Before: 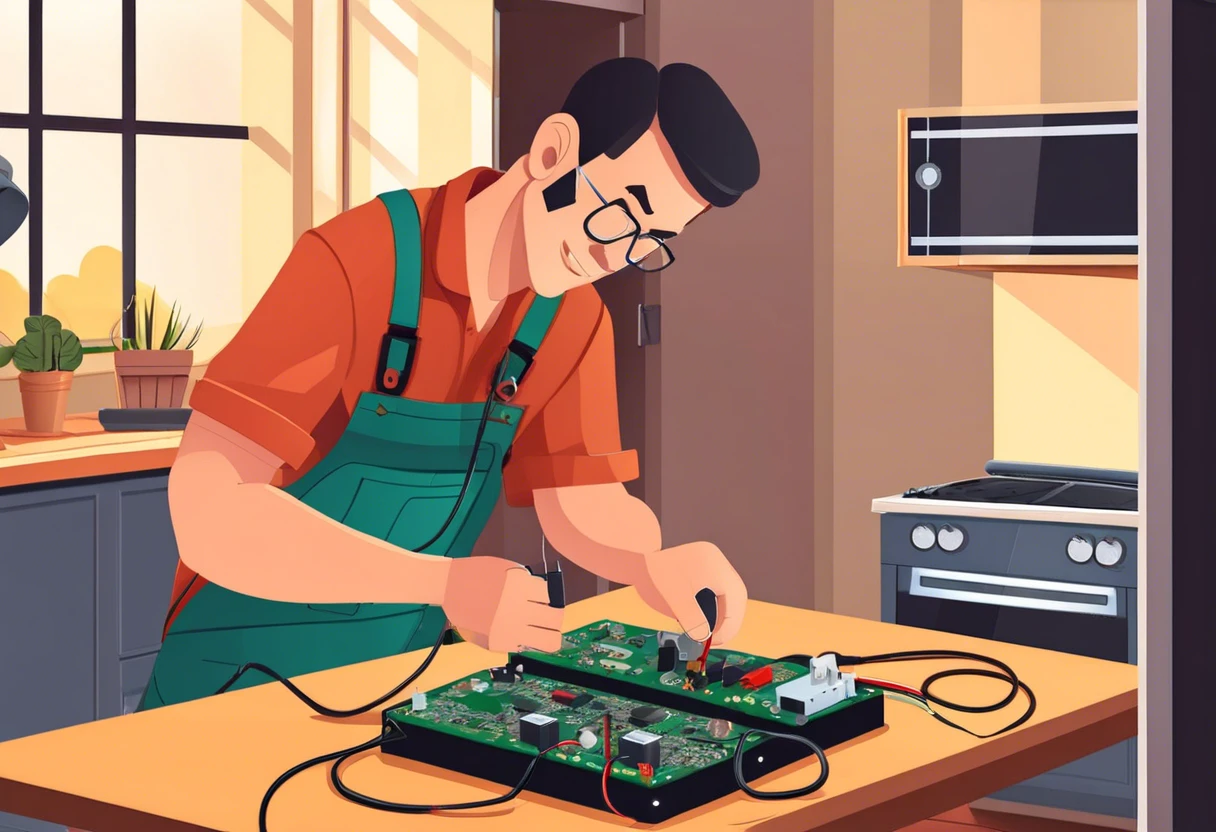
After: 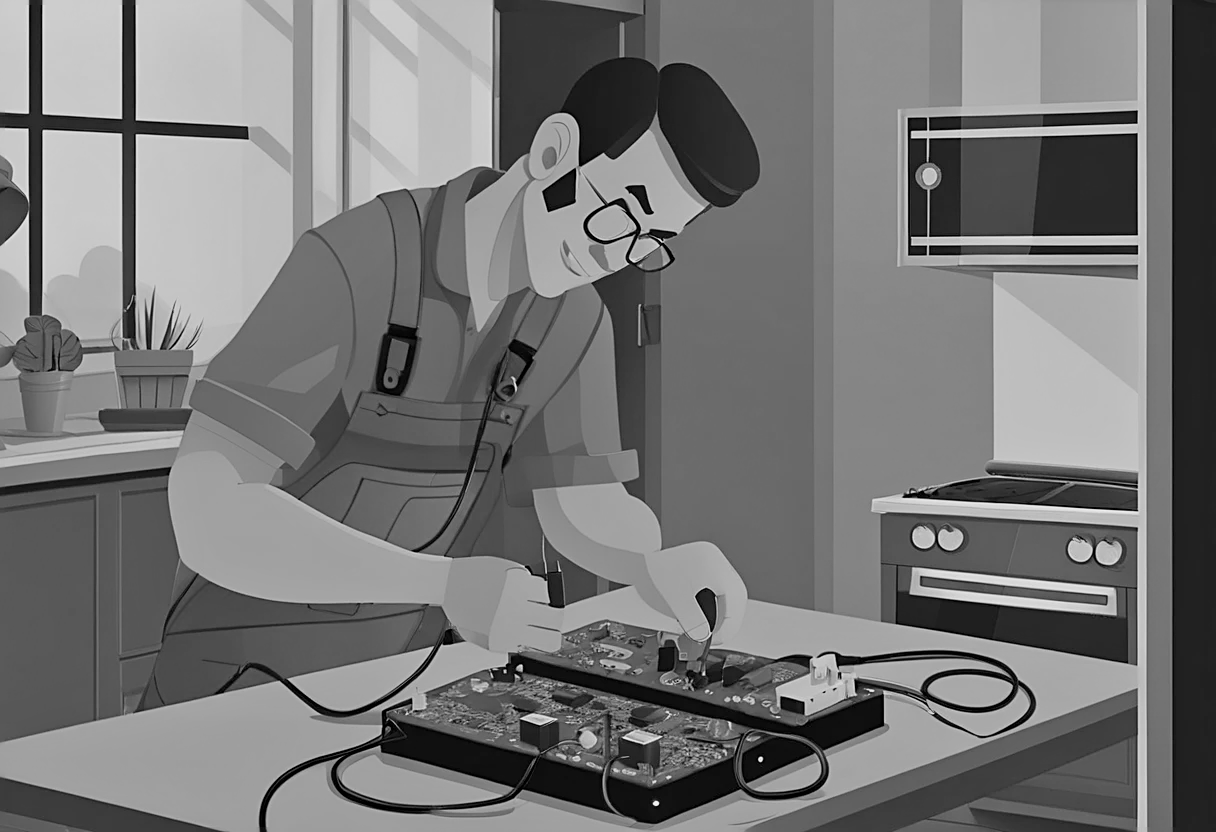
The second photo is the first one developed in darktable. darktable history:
filmic rgb: black relative exposure -15 EV, white relative exposure 3 EV, threshold 6 EV, target black luminance 0%, hardness 9.27, latitude 99%, contrast 0.912, shadows ↔ highlights balance 0.505%, add noise in highlights 0, color science v3 (2019), use custom middle-gray values true, iterations of high-quality reconstruction 0, contrast in highlights soft, enable highlight reconstruction true
color balance rgb: shadows lift › chroma 2%, shadows lift › hue 263°, highlights gain › chroma 8%, highlights gain › hue 84°, linear chroma grading › global chroma -15%, saturation formula JzAzBz (2021)
sharpen: on, module defaults
monochrome: a 14.95, b -89.96
